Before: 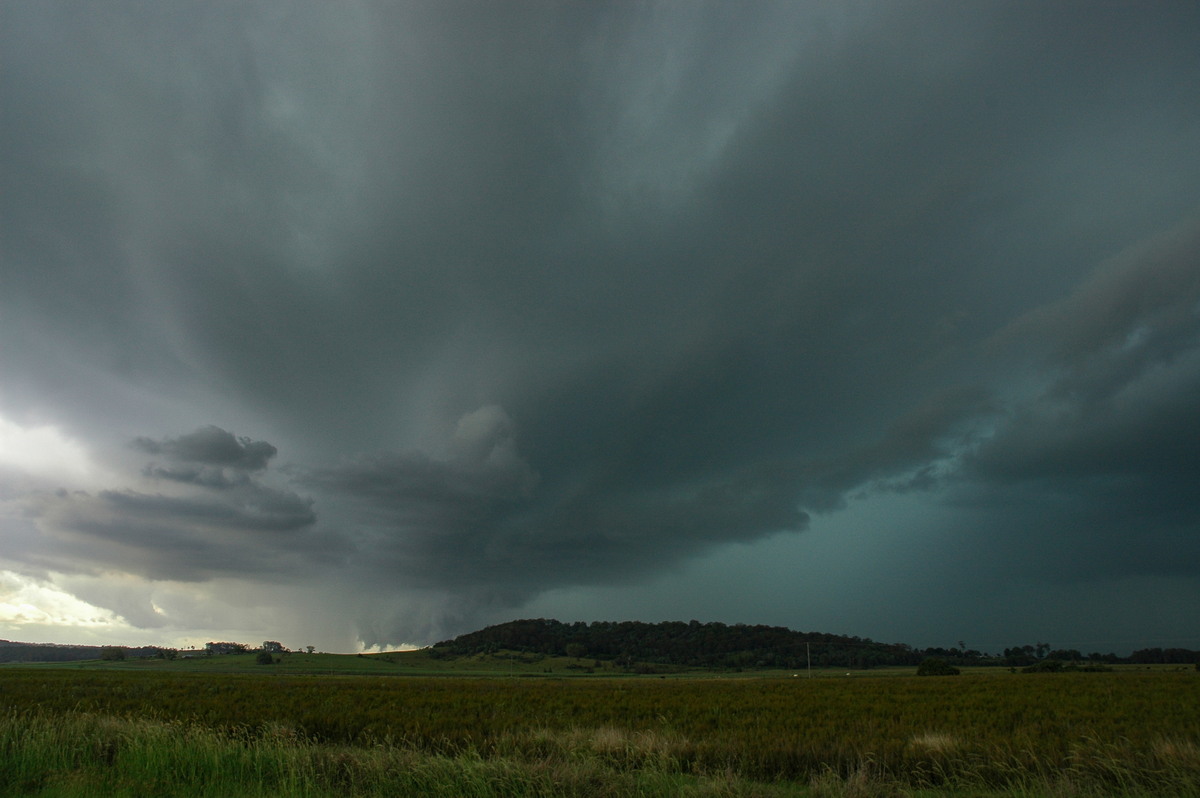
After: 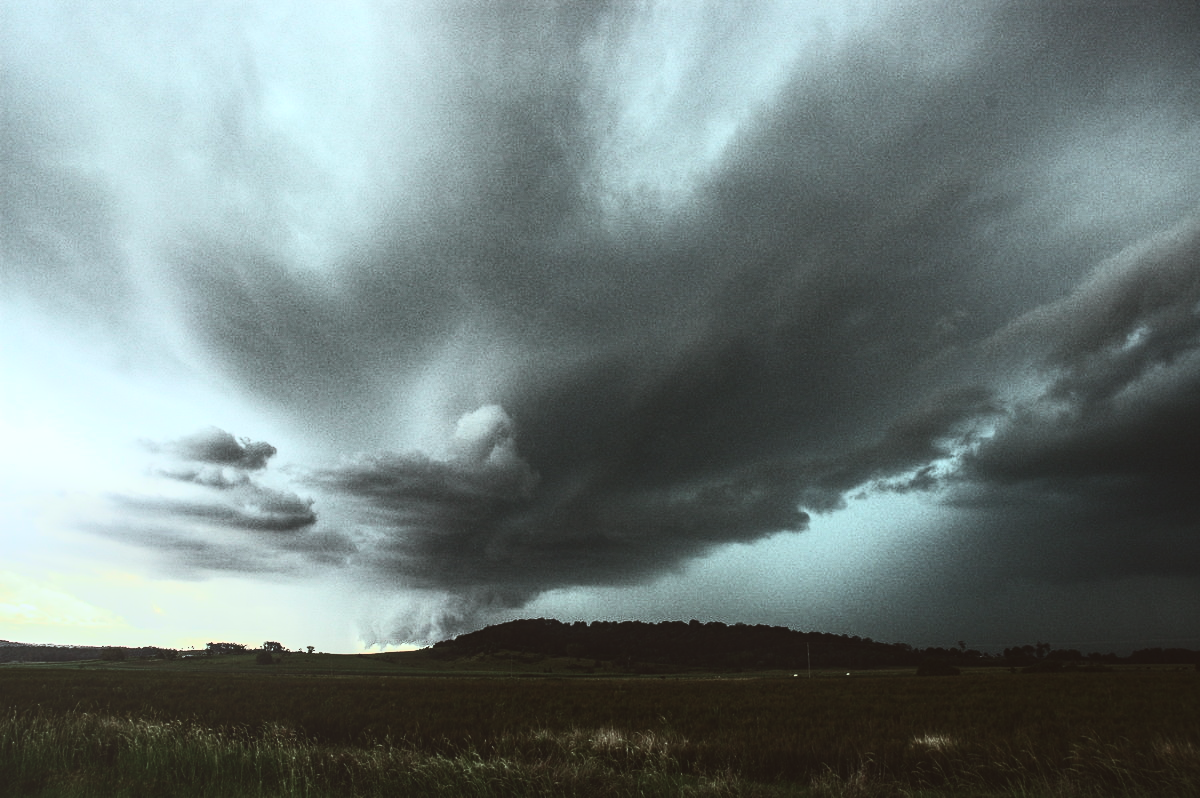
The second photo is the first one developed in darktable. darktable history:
contrast brightness saturation: contrast 0.925, brightness 0.194
tone equalizer: -8 EV -1.08 EV, -7 EV -0.999 EV, -6 EV -0.881 EV, -5 EV -0.548 EV, -3 EV 0.582 EV, -2 EV 0.868 EV, -1 EV 0.988 EV, +0 EV 1.07 EV, edges refinement/feathering 500, mask exposure compensation -1.57 EV, preserve details no
color correction: highlights a* -4.97, highlights b* -4.56, shadows a* 4.08, shadows b* 4.39
local contrast: on, module defaults
exposure: black level correction -0.061, exposure -0.049 EV, compensate highlight preservation false
